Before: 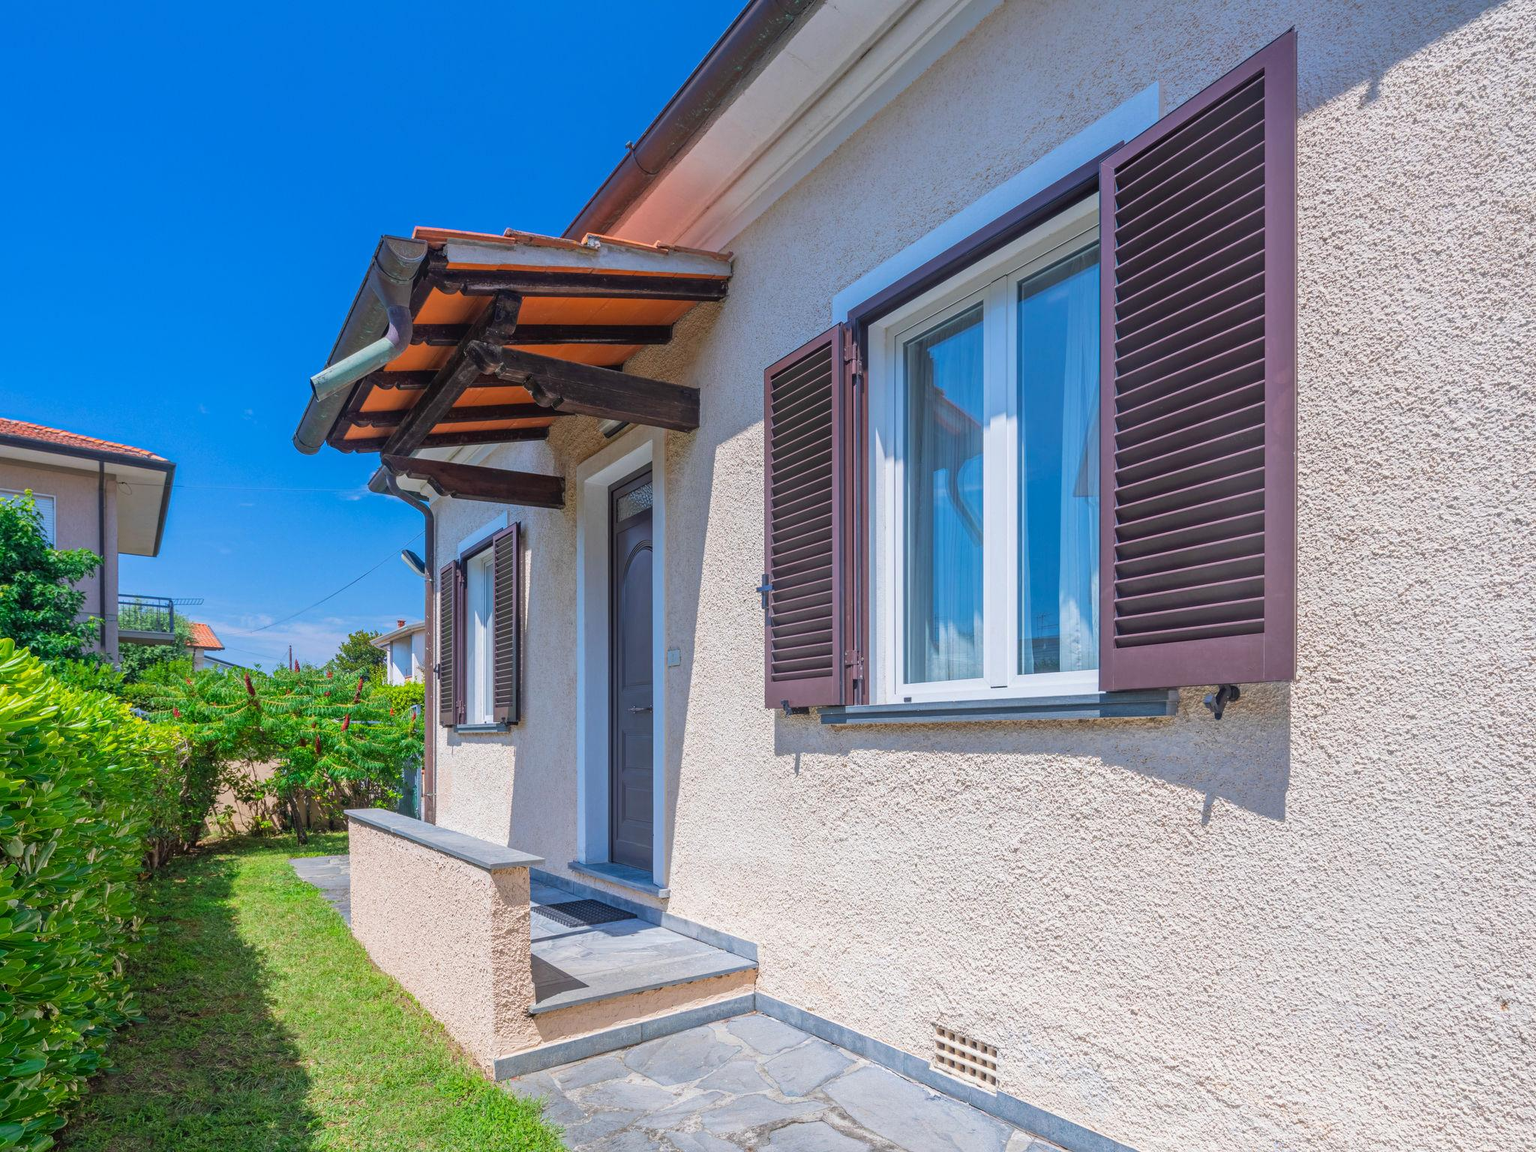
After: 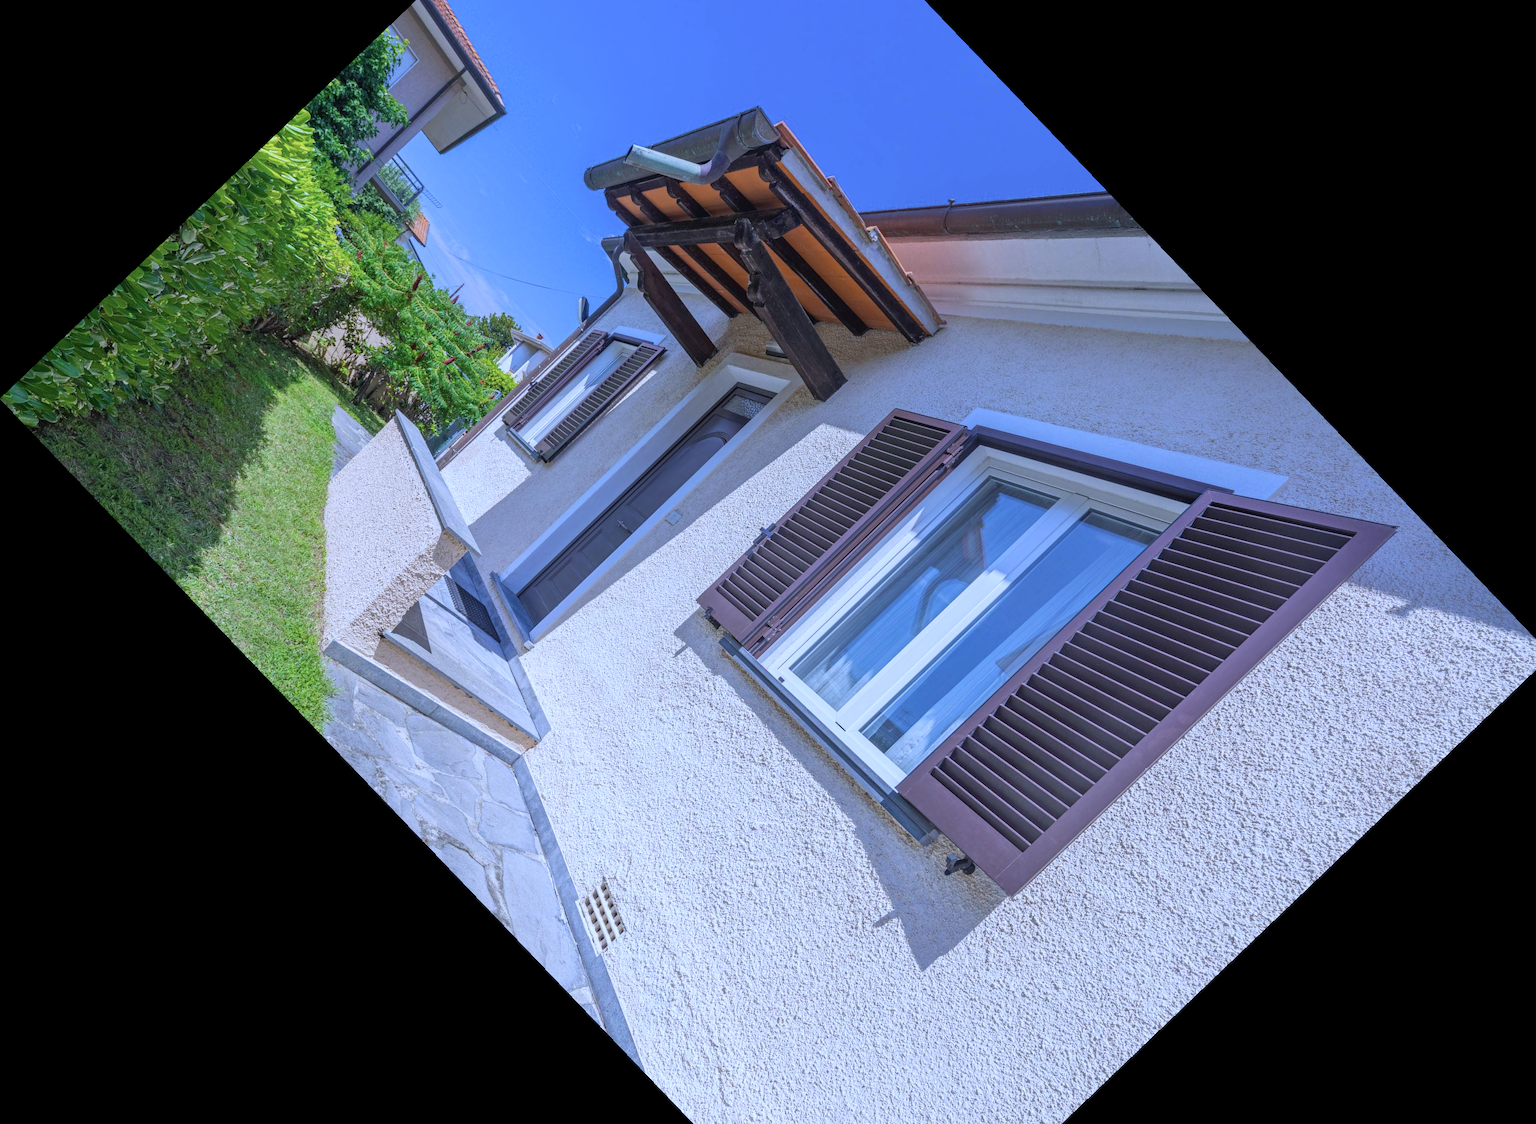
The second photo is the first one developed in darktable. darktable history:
crop and rotate: angle -46.26°, top 16.234%, right 0.912%, bottom 11.704%
color correction: saturation 0.8
white balance: red 0.871, blue 1.249
